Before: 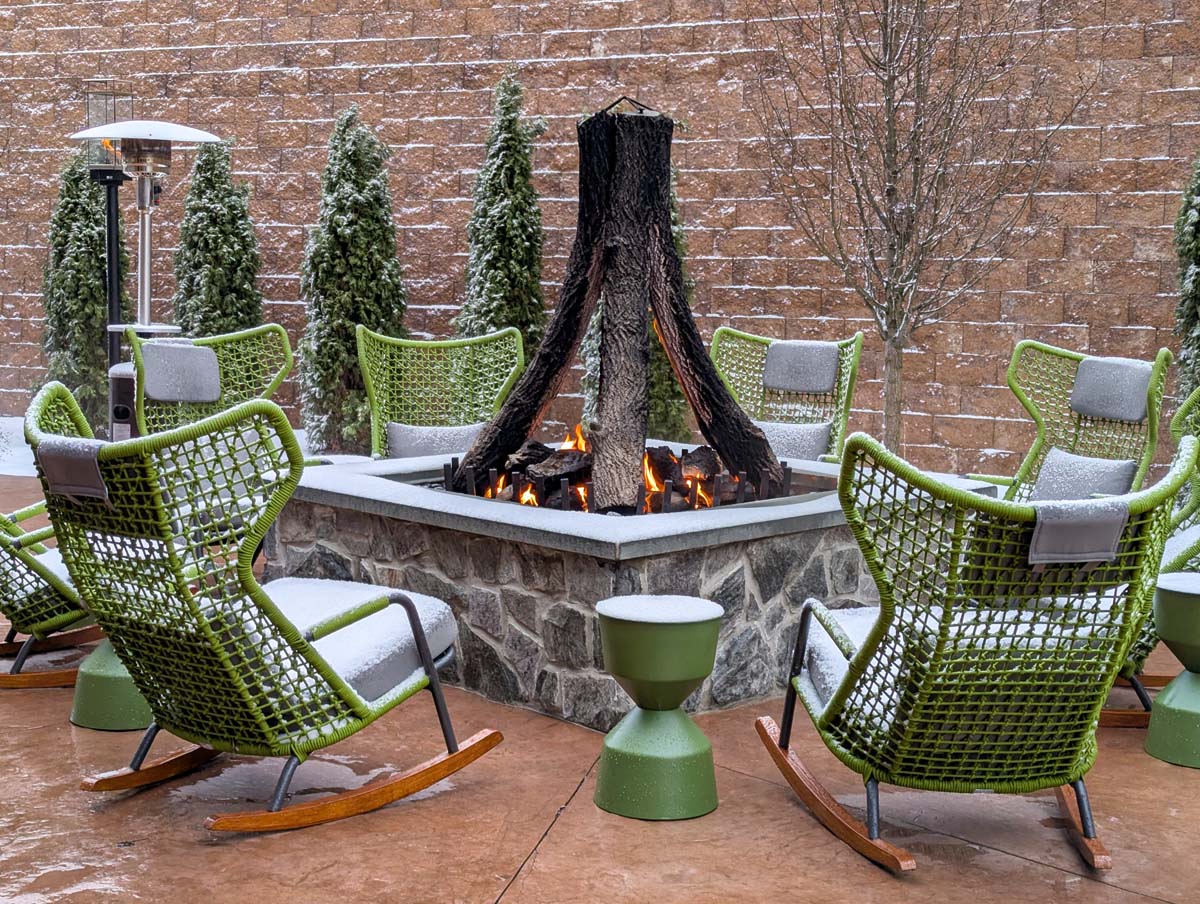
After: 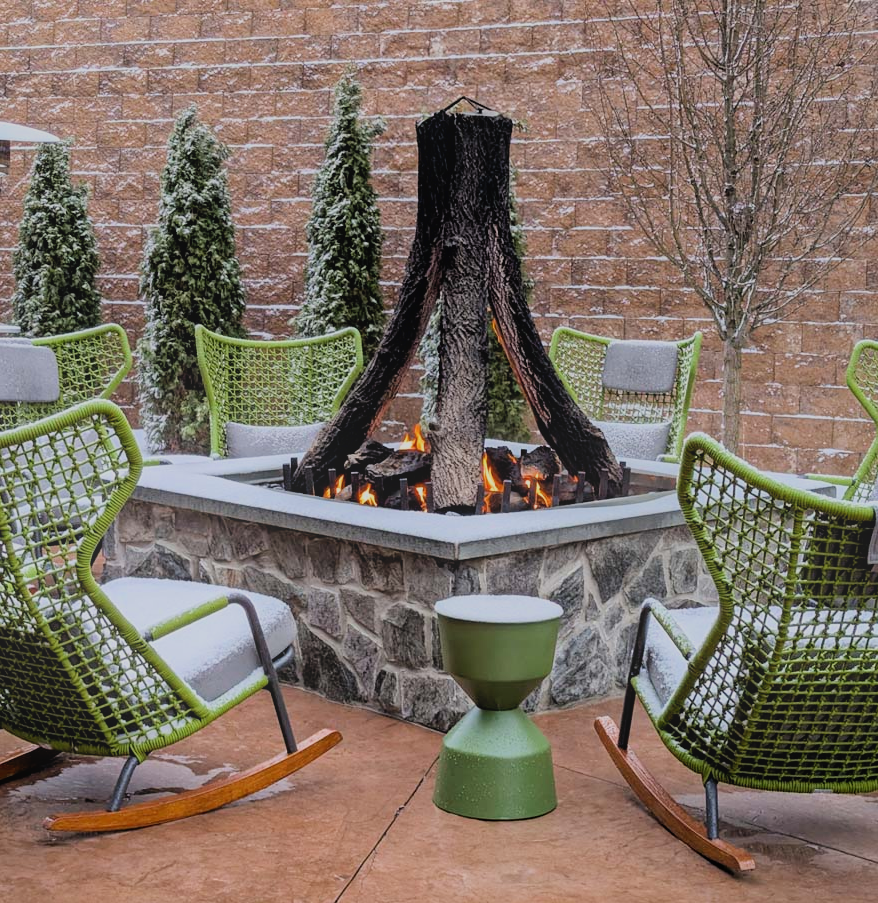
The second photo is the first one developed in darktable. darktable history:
crop: left 13.443%, right 13.31%
bloom: on, module defaults
filmic rgb: black relative exposure -7.15 EV, white relative exposure 5.36 EV, hardness 3.02, color science v6 (2022)
